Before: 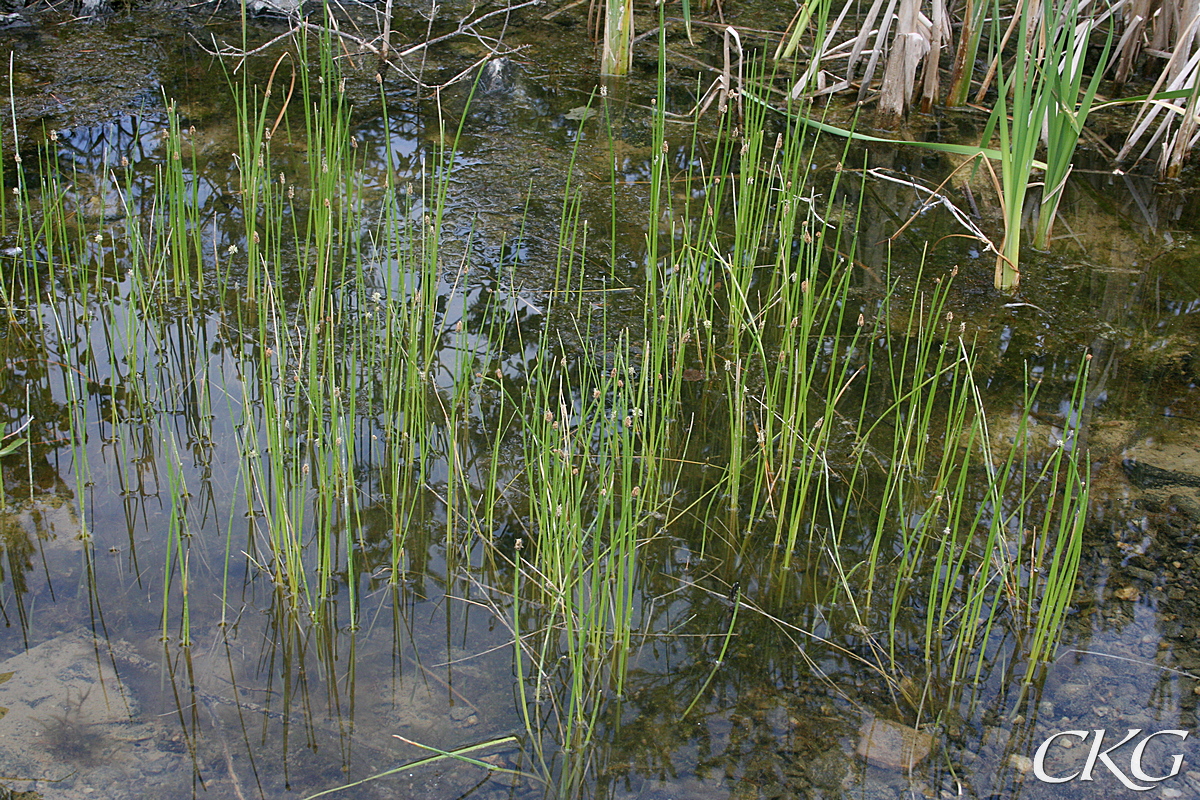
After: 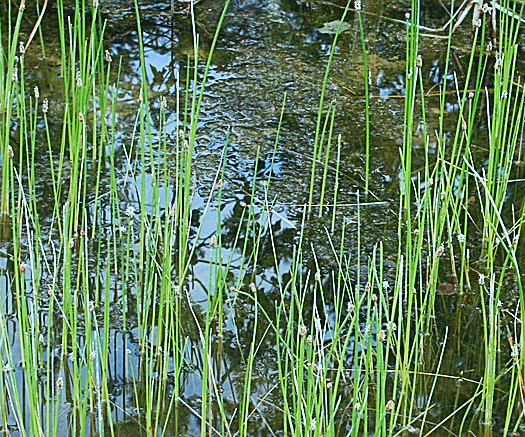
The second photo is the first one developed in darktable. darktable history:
crop: left 20.581%, top 10.824%, right 35.623%, bottom 34.435%
color correction: highlights a* -10.33, highlights b* -10.25
sharpen: on, module defaults
tone curve: curves: ch0 [(0, 0.039) (0.104, 0.094) (0.285, 0.301) (0.673, 0.796) (0.845, 0.932) (0.994, 0.971)]; ch1 [(0, 0) (0.356, 0.385) (0.424, 0.405) (0.498, 0.502) (0.586, 0.57) (0.657, 0.642) (1, 1)]; ch2 [(0, 0) (0.424, 0.438) (0.46, 0.453) (0.515, 0.505) (0.557, 0.57) (0.612, 0.583) (0.722, 0.67) (1, 1)], preserve colors none
